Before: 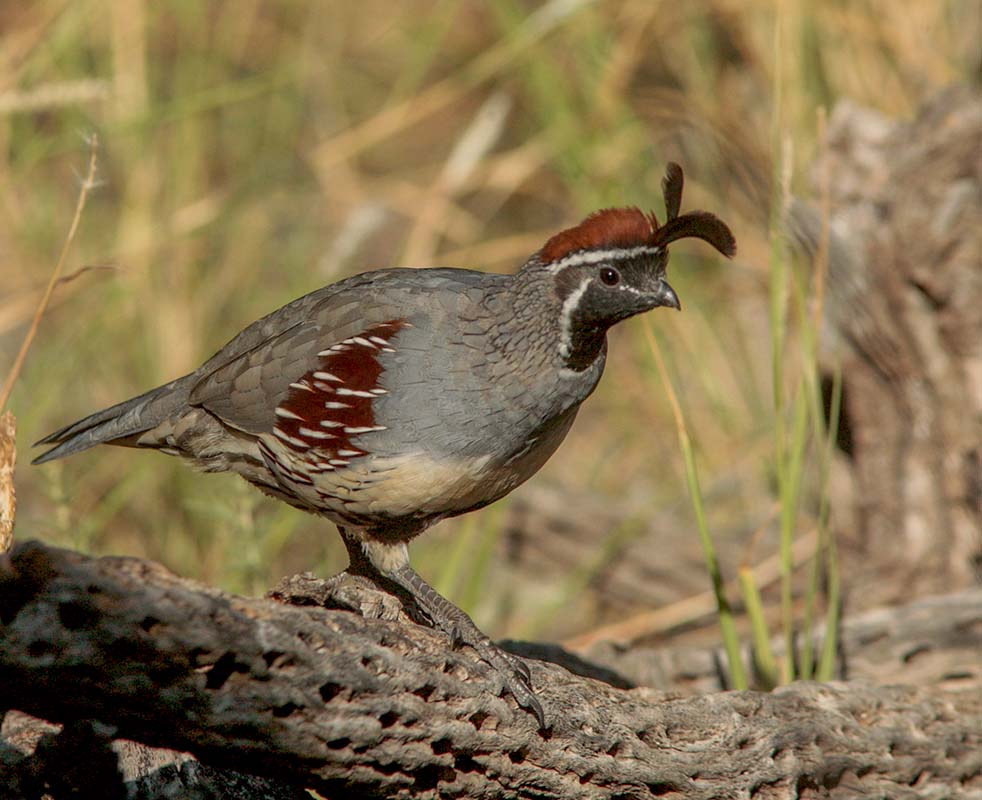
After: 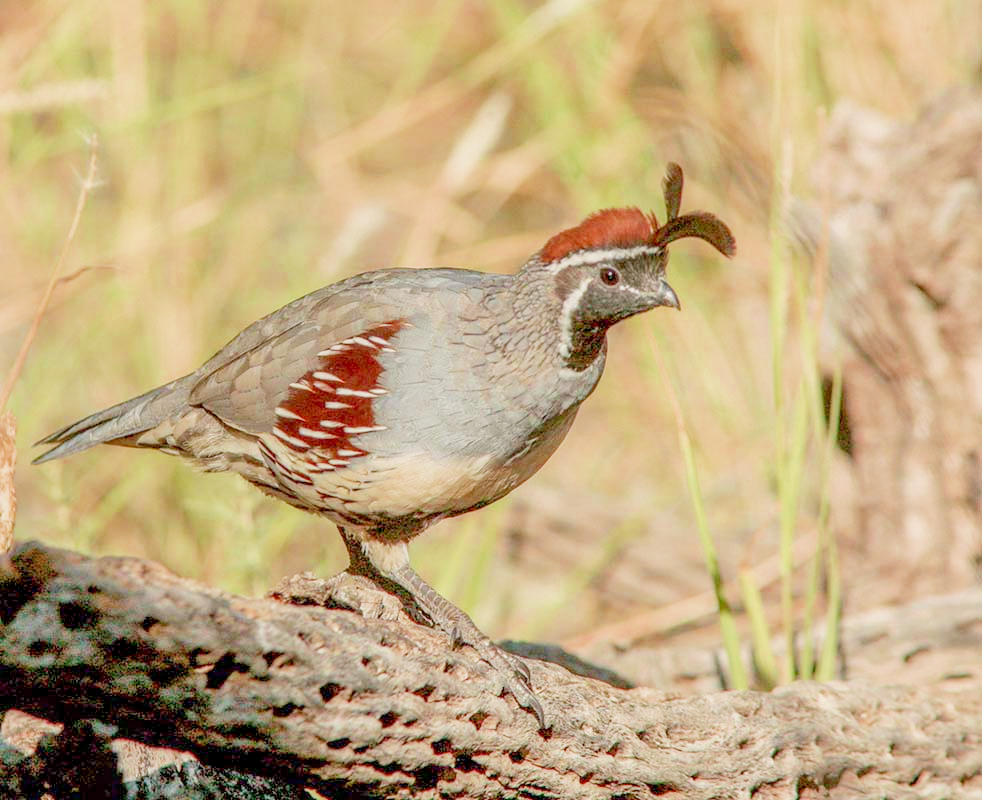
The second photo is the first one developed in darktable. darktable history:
filmic rgb: middle gray luminance 2.72%, black relative exposure -9.98 EV, white relative exposure 7 EV, dynamic range scaling 9.64%, target black luminance 0%, hardness 3.18, latitude 43.53%, contrast 0.667, highlights saturation mix 3.7%, shadows ↔ highlights balance 13.76%, add noise in highlights 0.001, preserve chrominance max RGB, color science v3 (2019), use custom middle-gray values true, contrast in highlights soft
local contrast: on, module defaults
